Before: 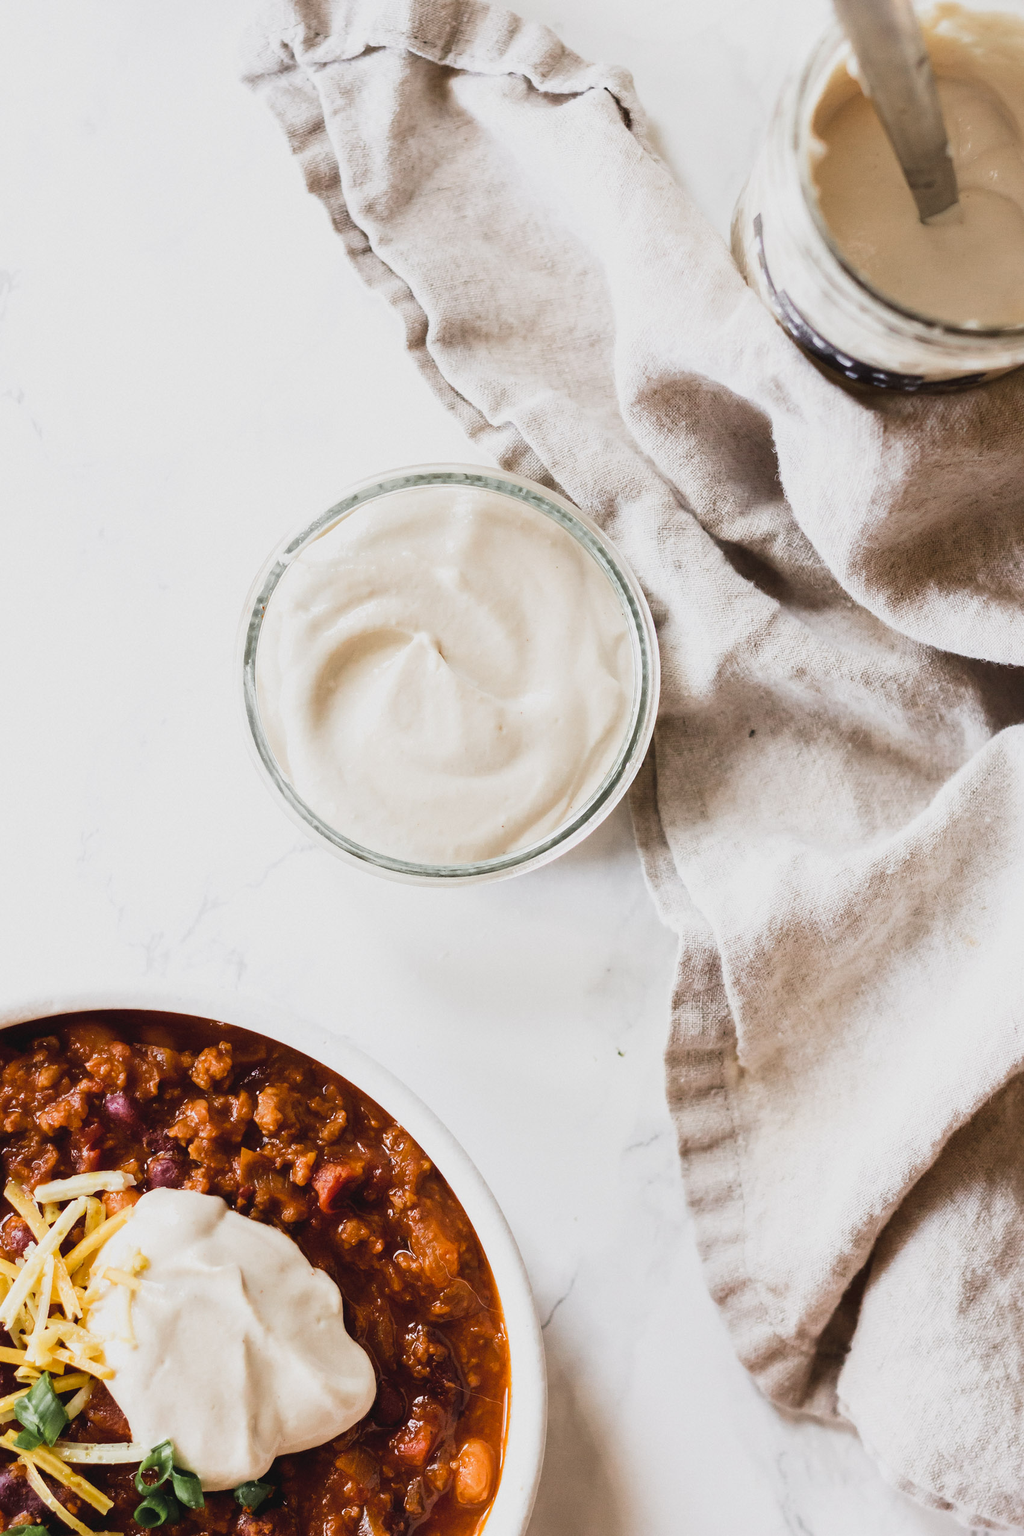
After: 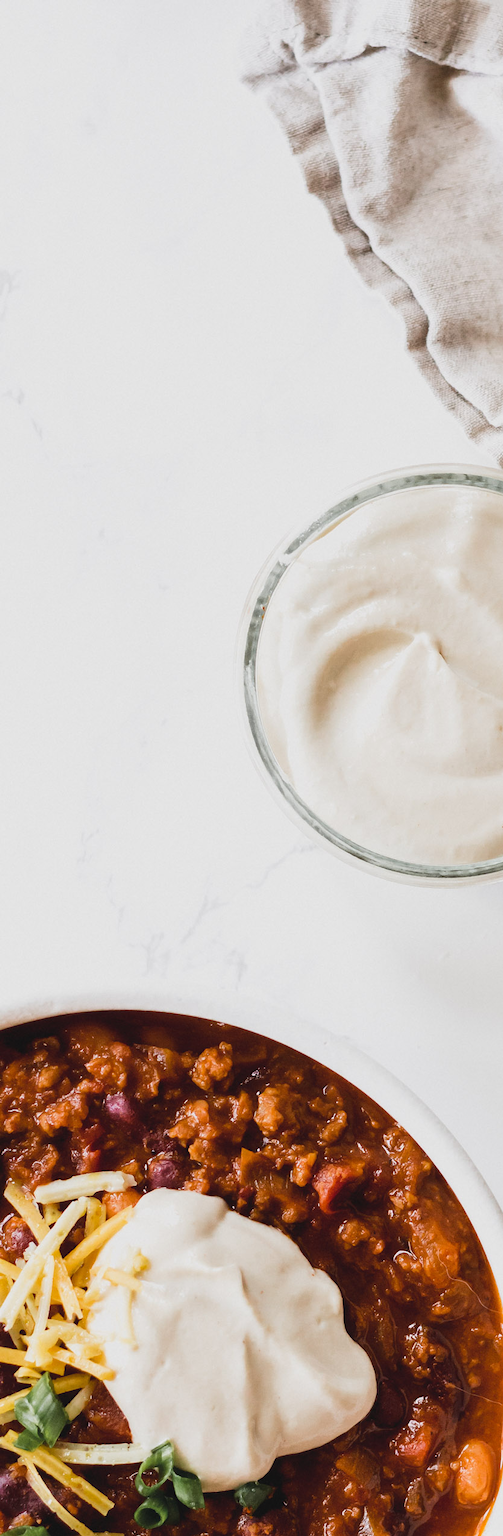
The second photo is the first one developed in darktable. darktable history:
fill light: on, module defaults
crop and rotate: left 0%, top 0%, right 50.845%
